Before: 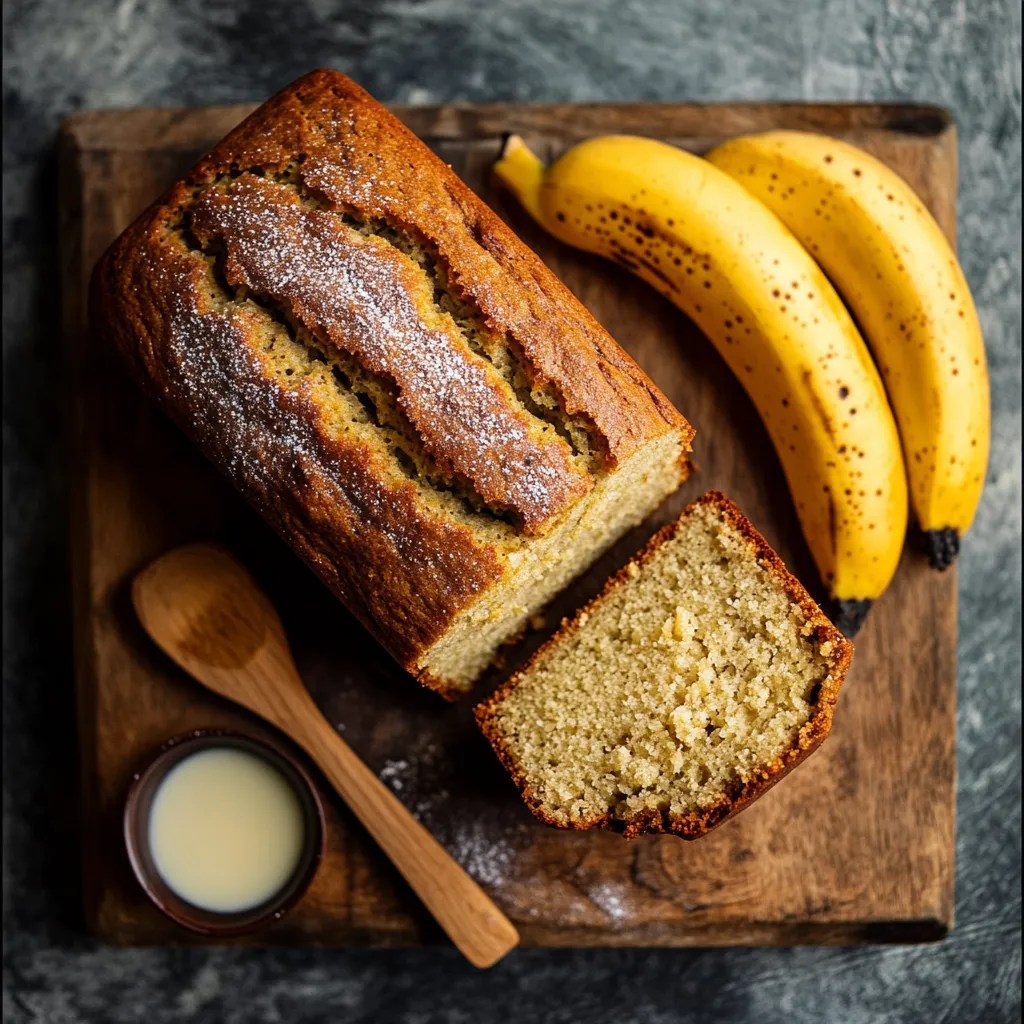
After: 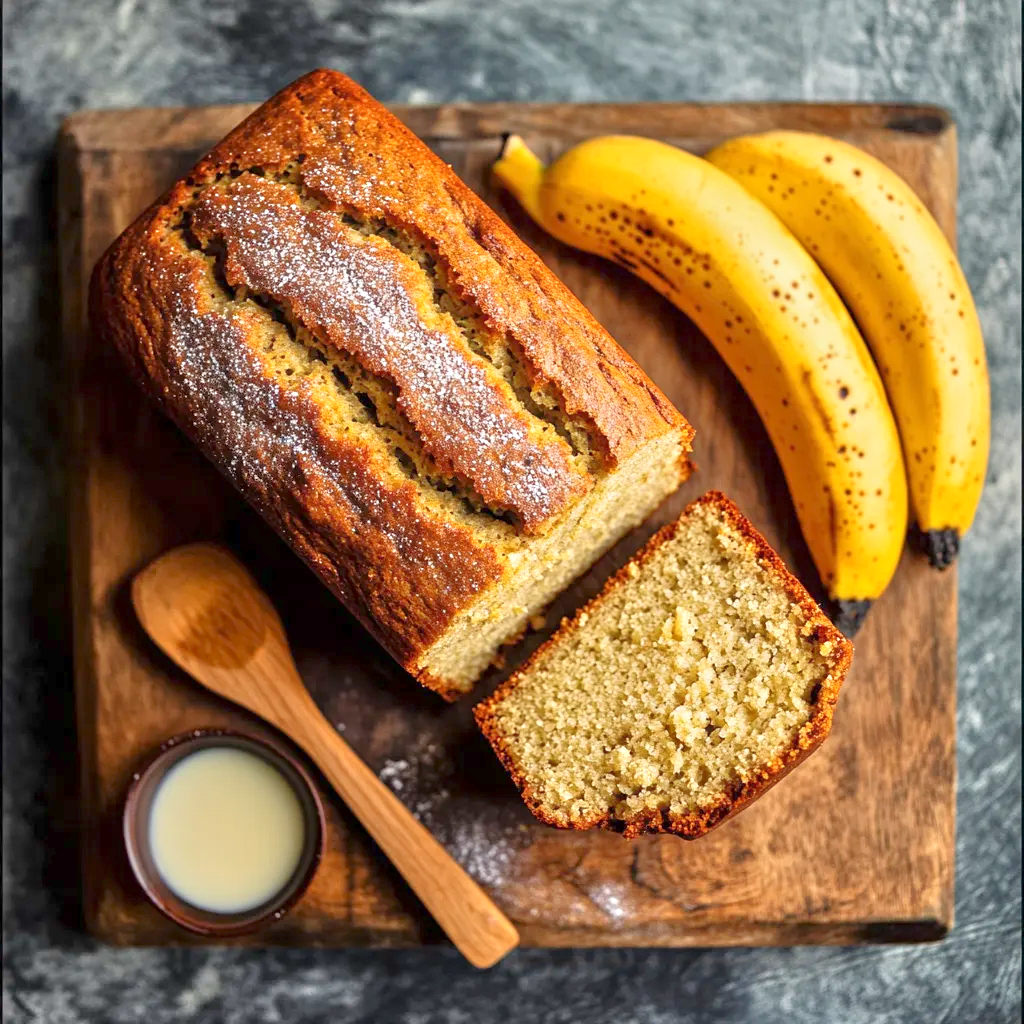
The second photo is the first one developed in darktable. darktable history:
tone equalizer: -8 EV 1.96 EV, -7 EV 1.98 EV, -6 EV 1.98 EV, -5 EV 1.97 EV, -4 EV 1.96 EV, -3 EV 1.49 EV, -2 EV 0.986 EV, -1 EV 0.492 EV
